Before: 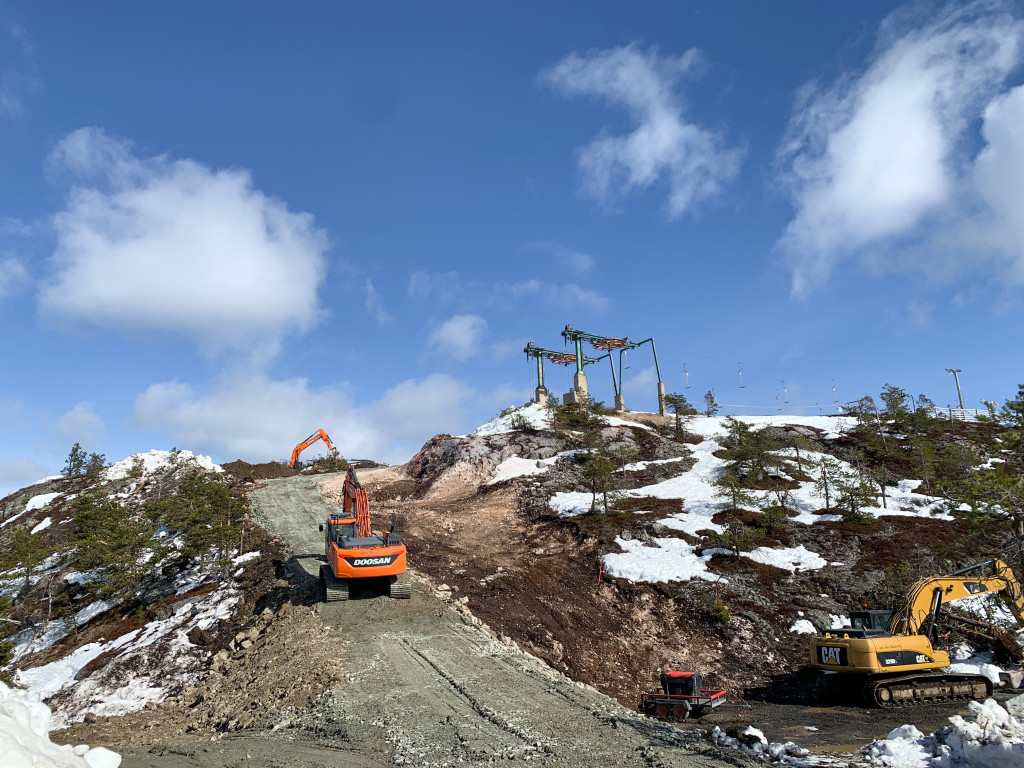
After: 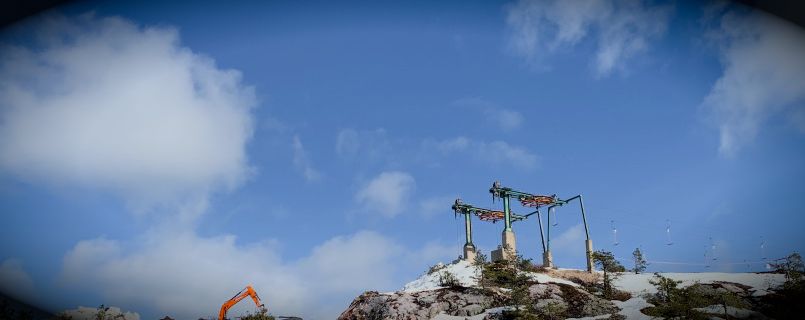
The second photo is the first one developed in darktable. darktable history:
crop: left 7.087%, top 18.669%, right 14.271%, bottom 39.567%
vignetting: brightness -0.991, saturation 0.496, automatic ratio true
filmic rgb: black relative exposure -7.65 EV, white relative exposure 4.56 EV, hardness 3.61, color science v6 (2022)
